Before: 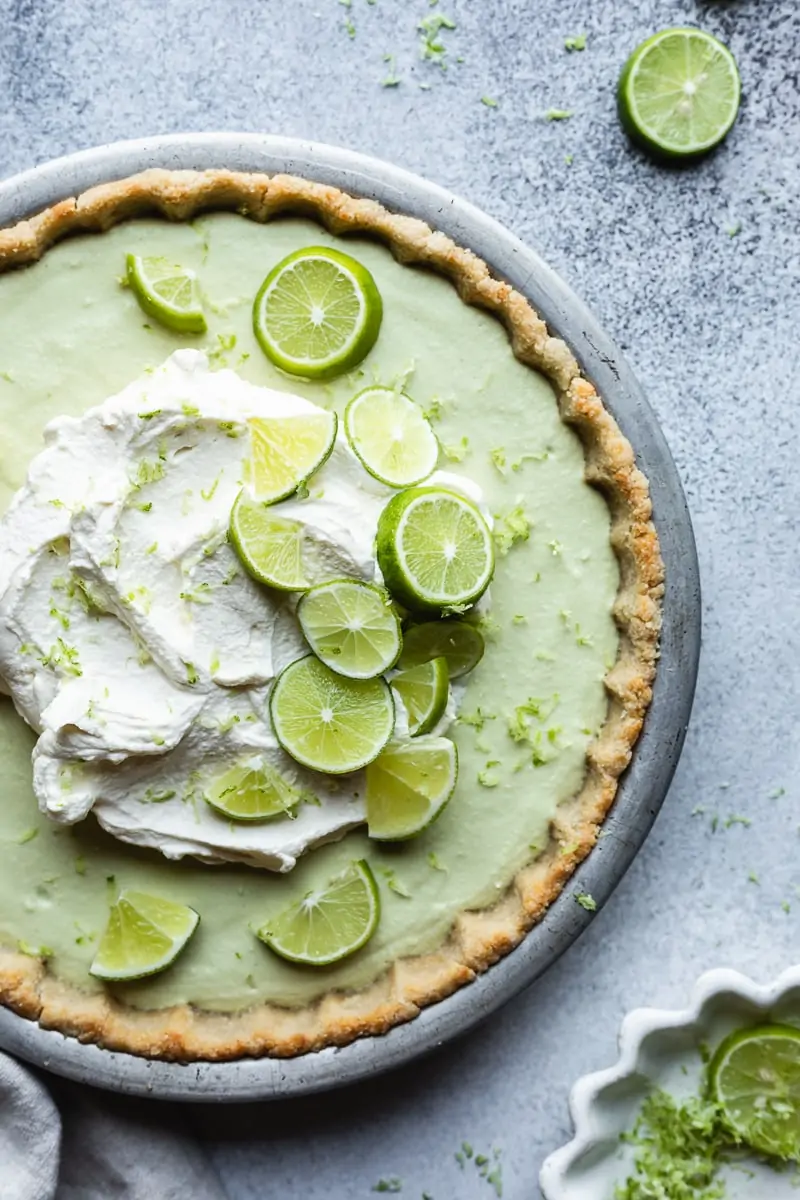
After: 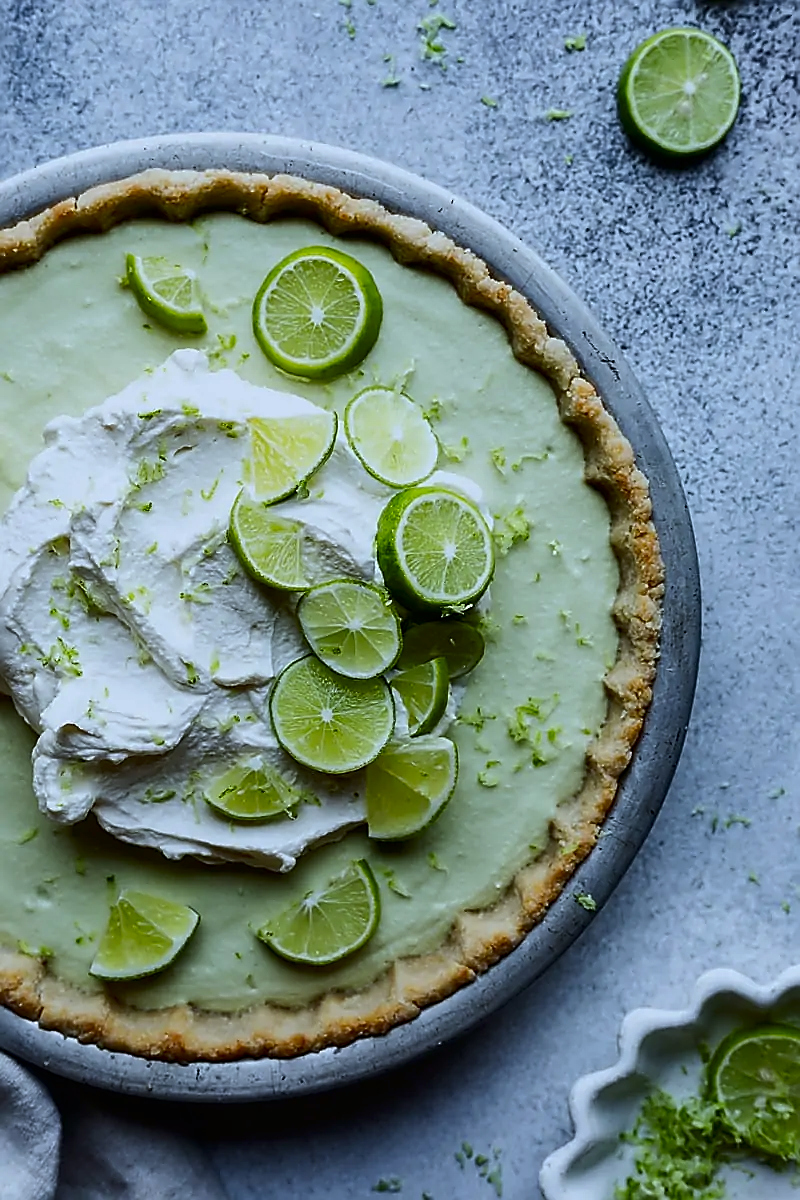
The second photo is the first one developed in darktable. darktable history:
sharpen: radius 1.4, amount 1.25, threshold 0.7
contrast brightness saturation: brightness -0.2, saturation 0.08
exposure: exposure -0.293 EV, compensate highlight preservation false
white balance: red 0.924, blue 1.095
color balance: mode lift, gamma, gain (sRGB)
